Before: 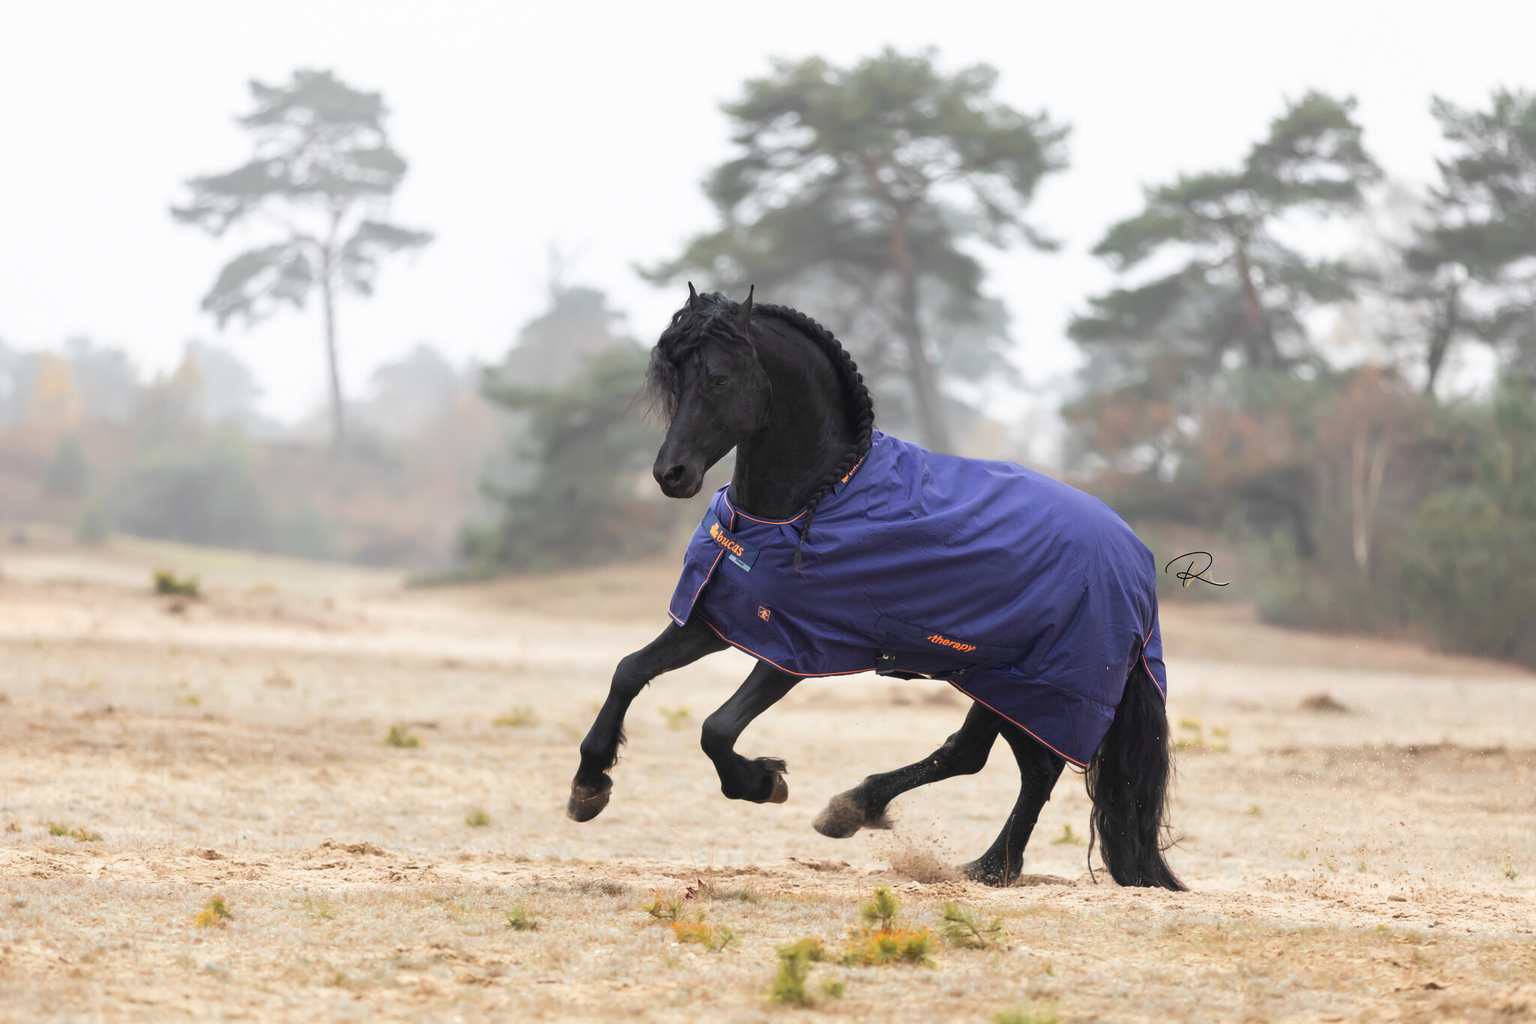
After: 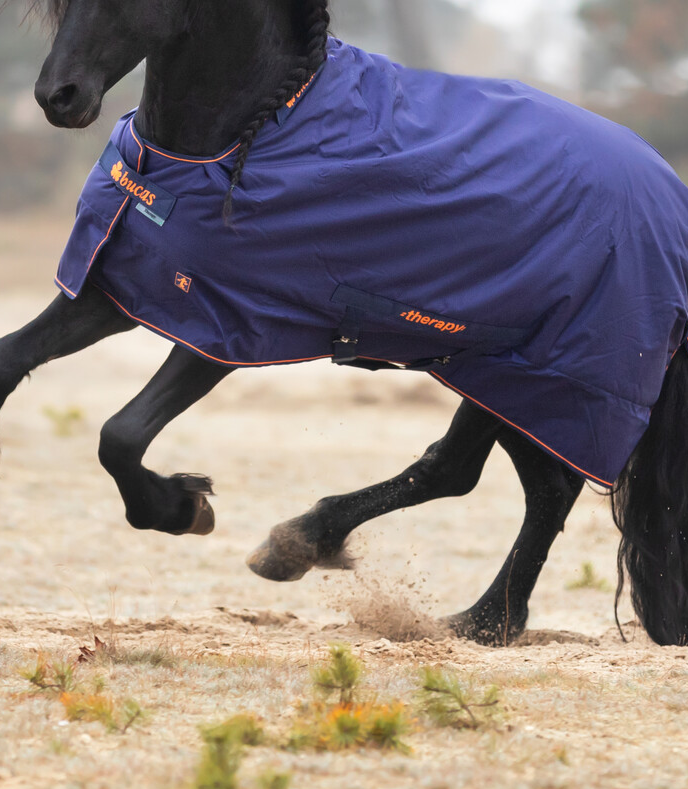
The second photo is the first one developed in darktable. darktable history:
crop: left 40.831%, top 39.334%, right 25.552%, bottom 2.854%
